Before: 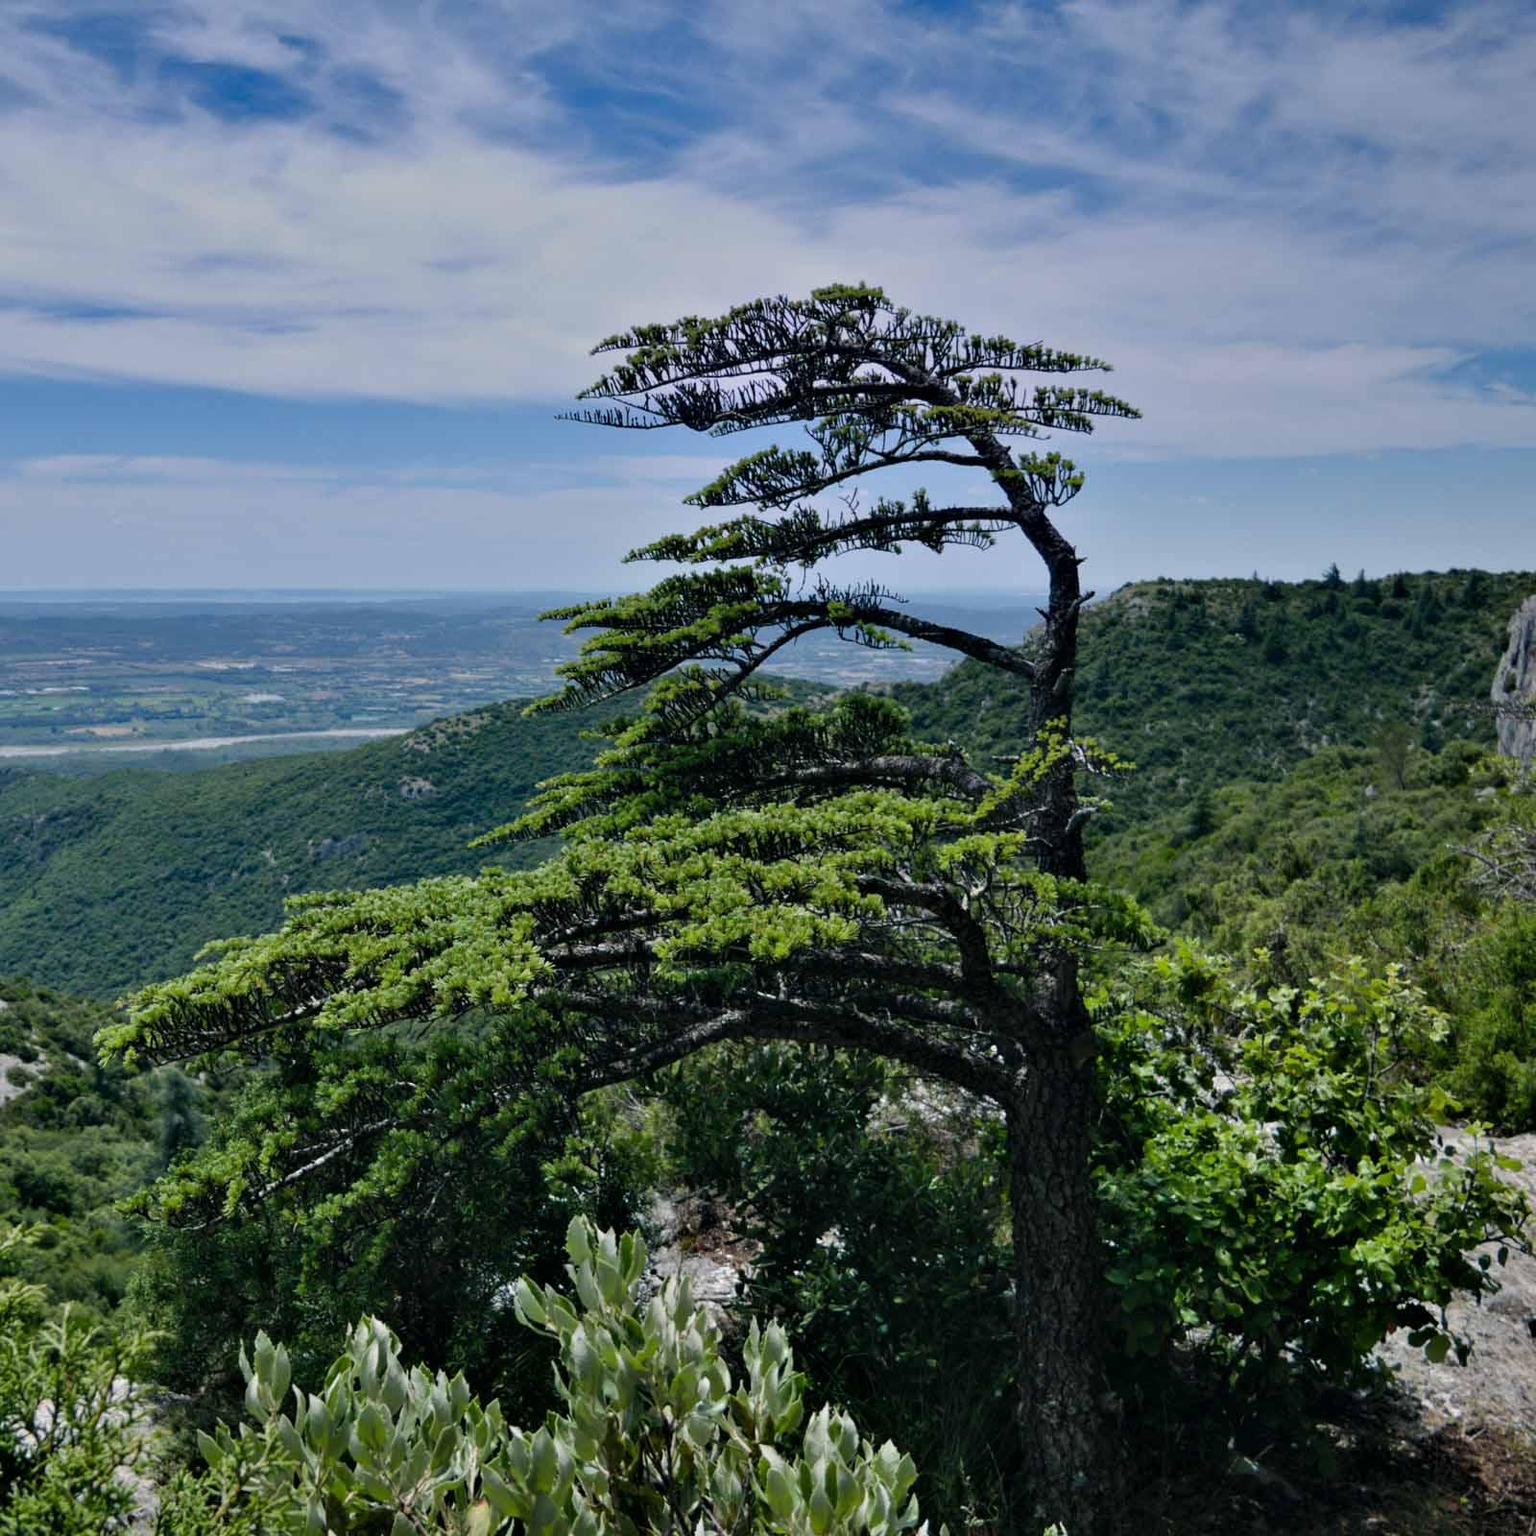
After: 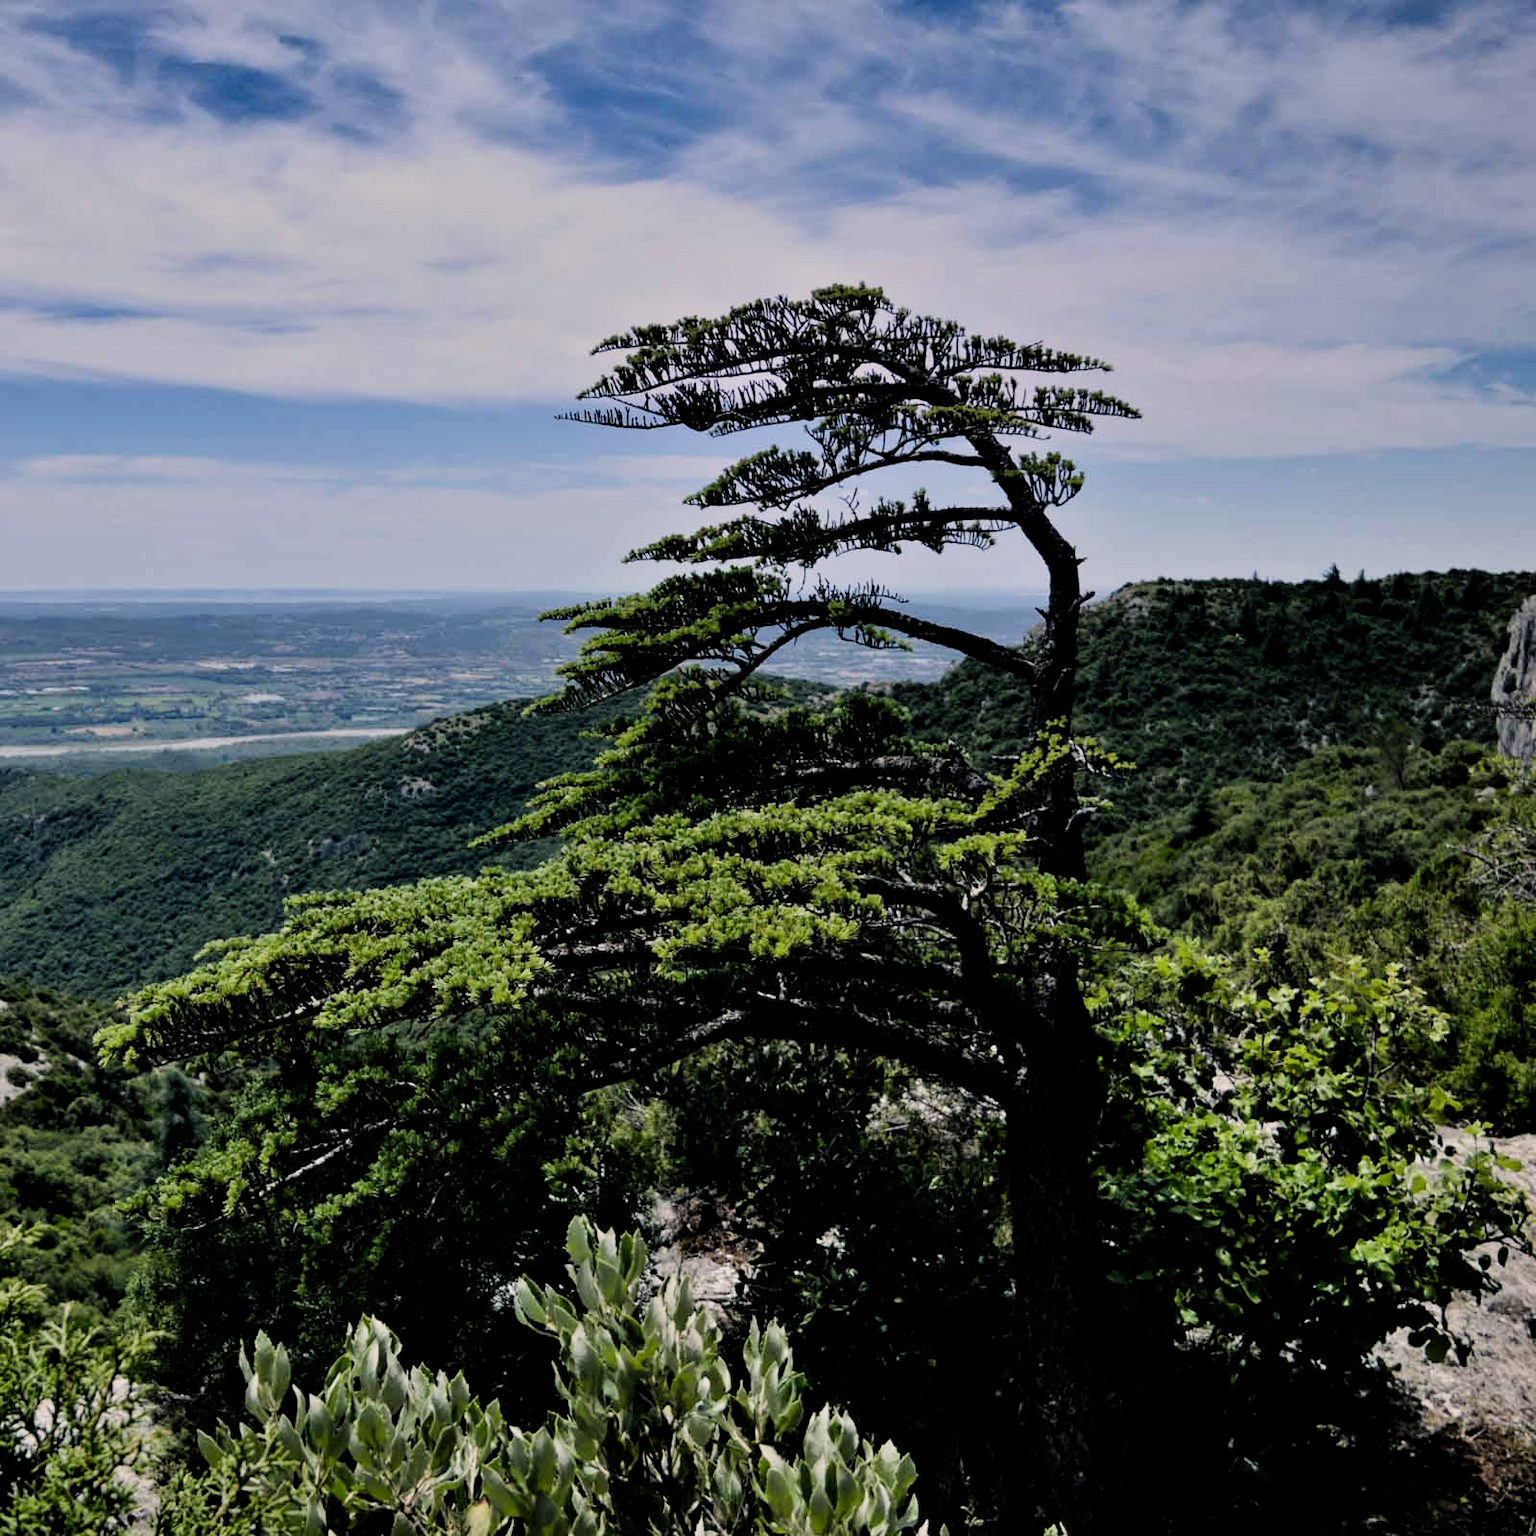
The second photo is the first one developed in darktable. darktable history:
filmic rgb: black relative exposure -5 EV, white relative exposure 3.5 EV, hardness 3.19, contrast 1.4, highlights saturation mix -50%
color correction: highlights a* 3.84, highlights b* 5.07
